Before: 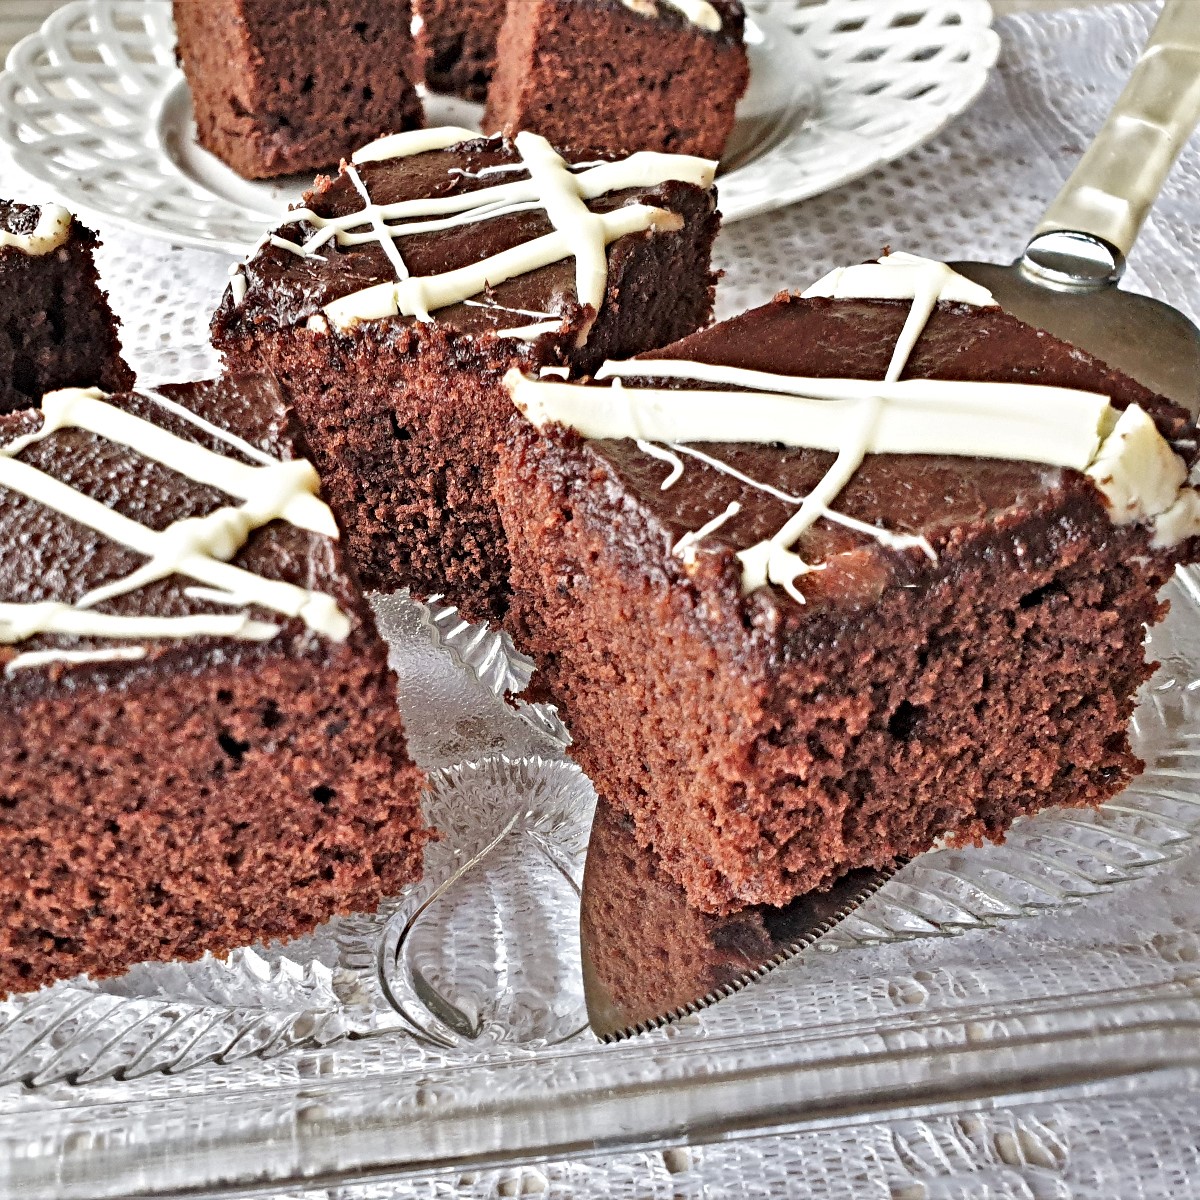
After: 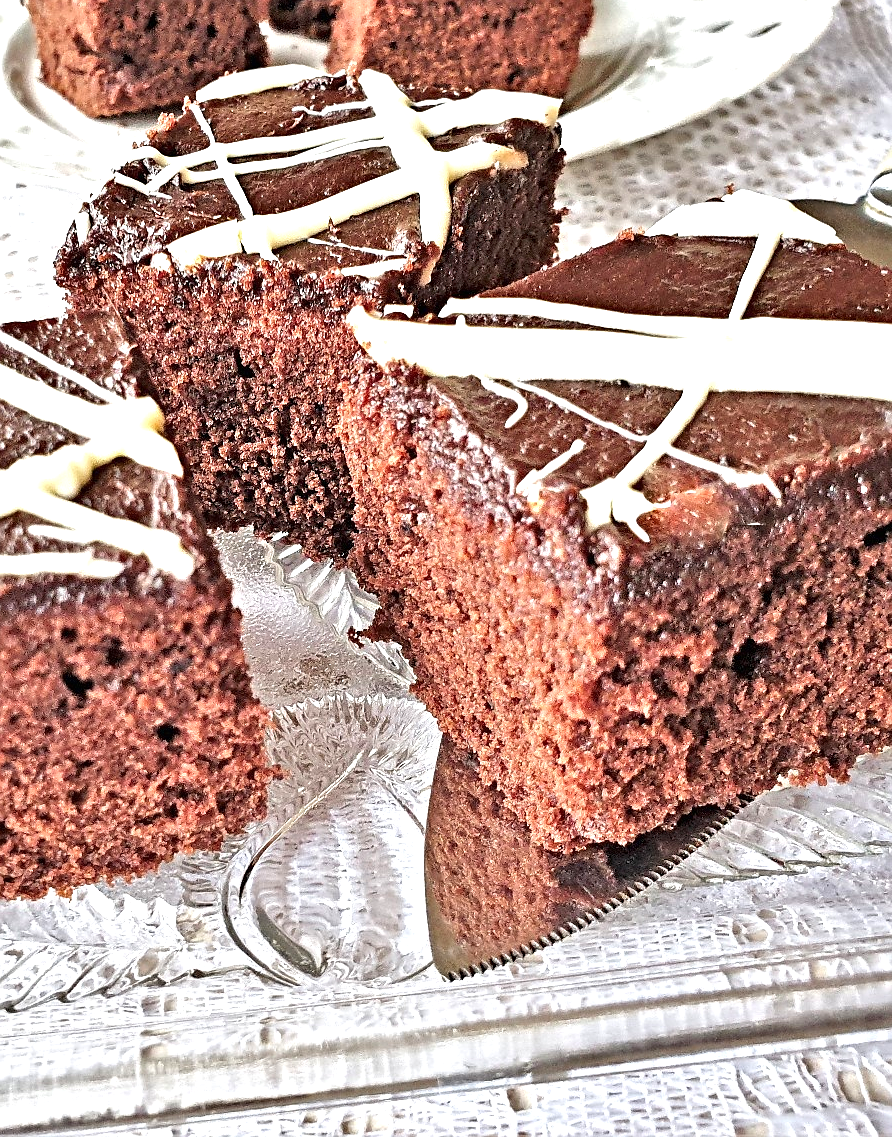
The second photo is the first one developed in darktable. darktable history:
sharpen: radius 0.979, amount 0.615
exposure: black level correction 0, exposure 0.838 EV, compensate highlight preservation false
crop and rotate: left 13.032%, top 5.233%, right 12.574%
